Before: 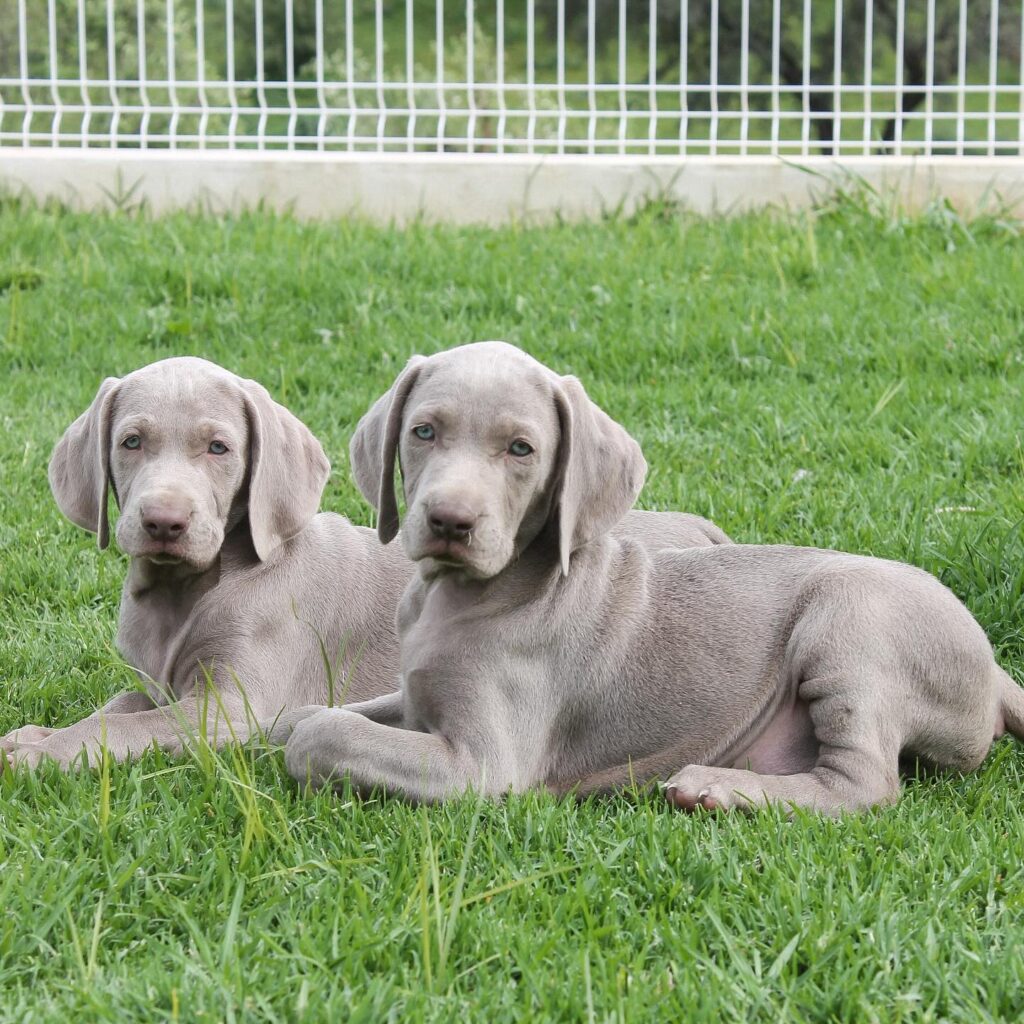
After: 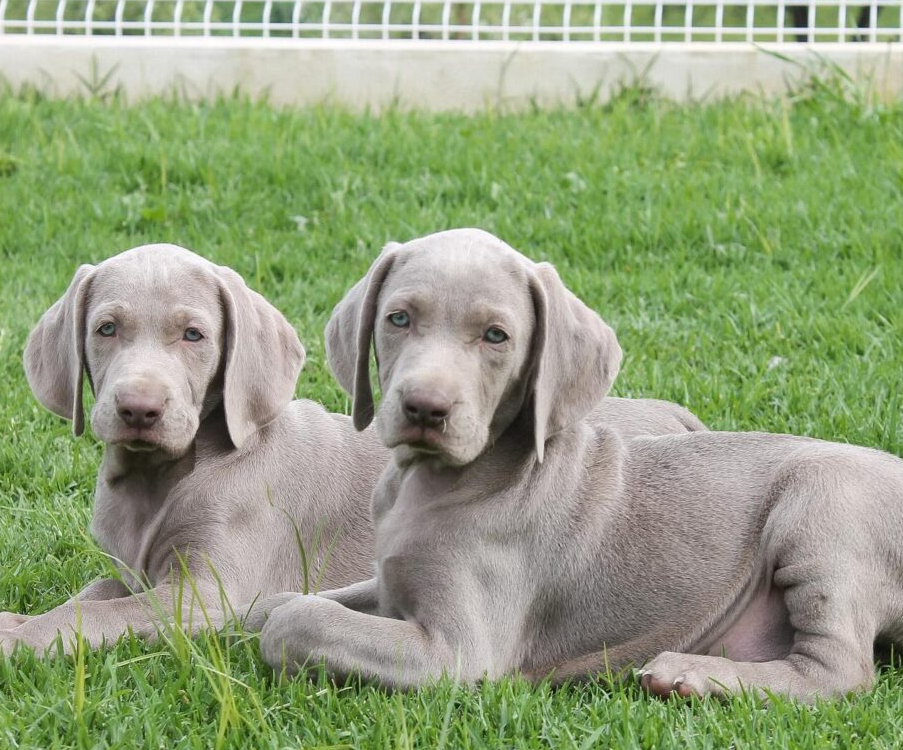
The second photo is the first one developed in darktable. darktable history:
crop and rotate: left 2.452%, top 11.125%, right 9.313%, bottom 15.611%
